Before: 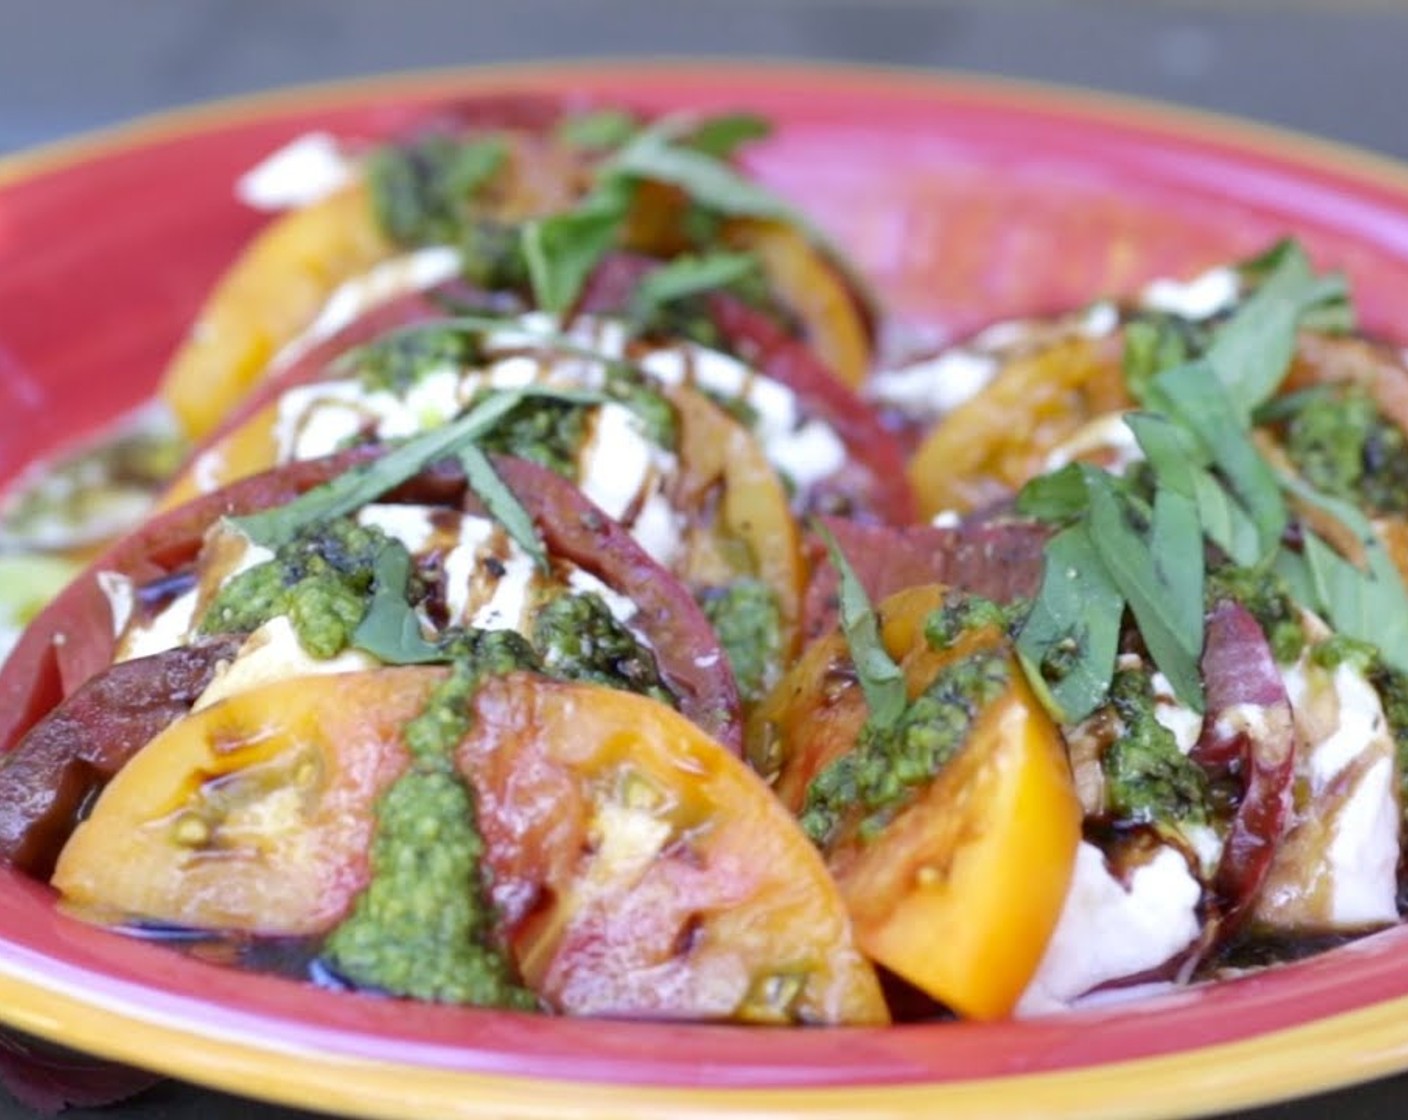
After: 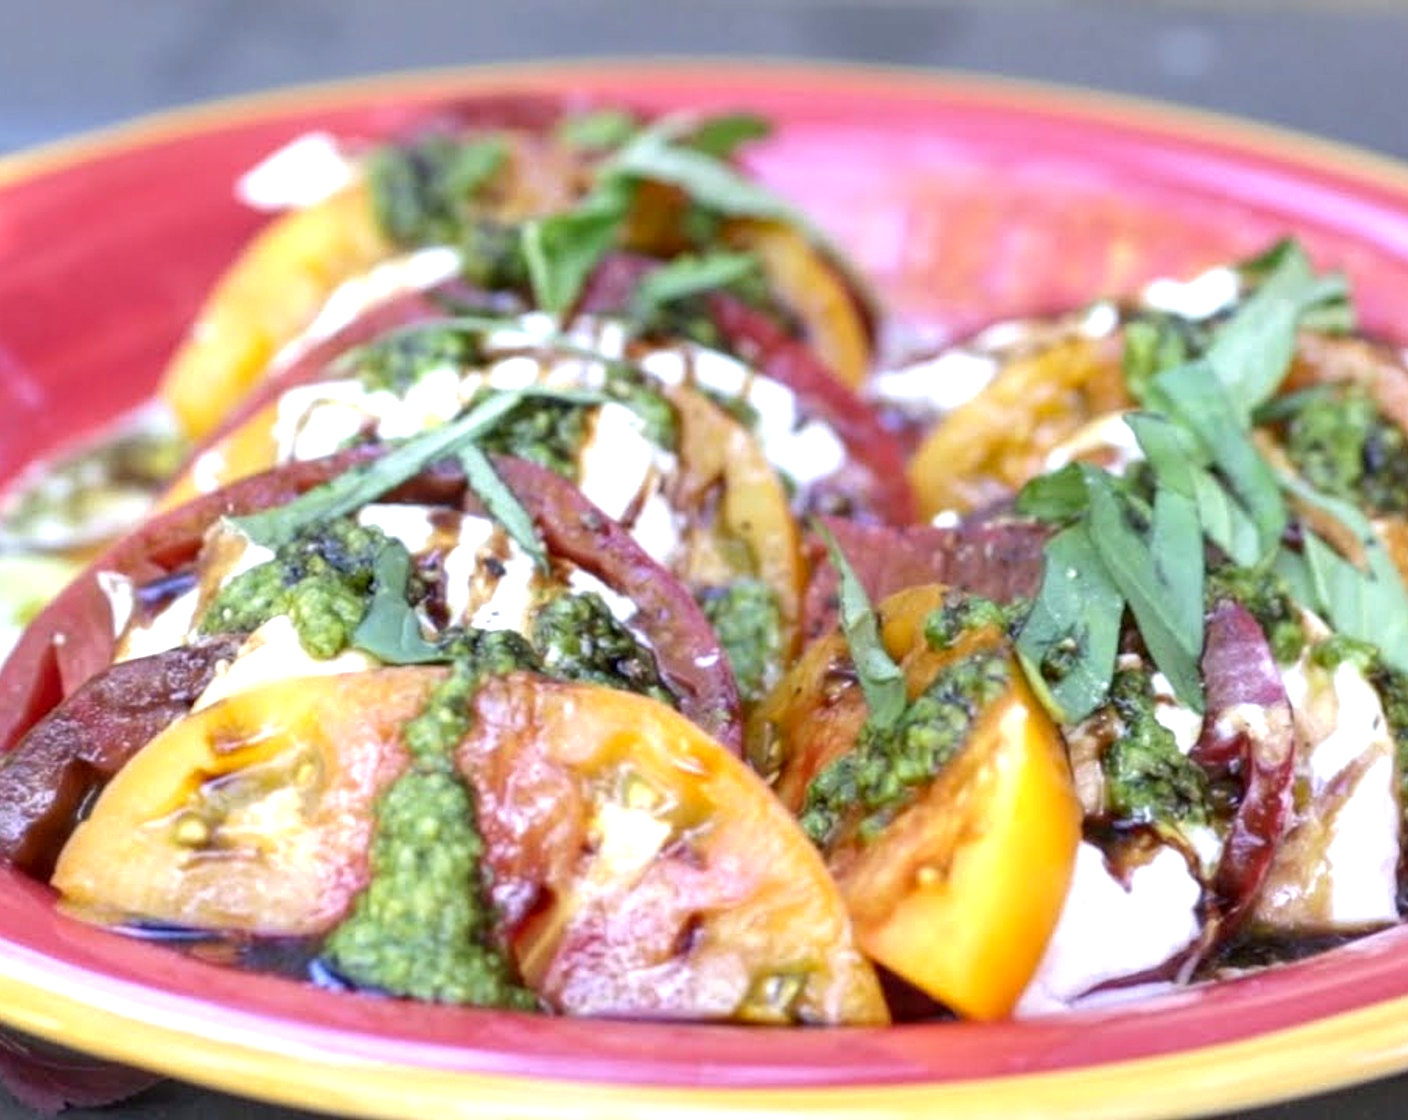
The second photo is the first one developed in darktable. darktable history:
exposure: exposure 0.515 EV, compensate highlight preservation false
local contrast: detail 130%
